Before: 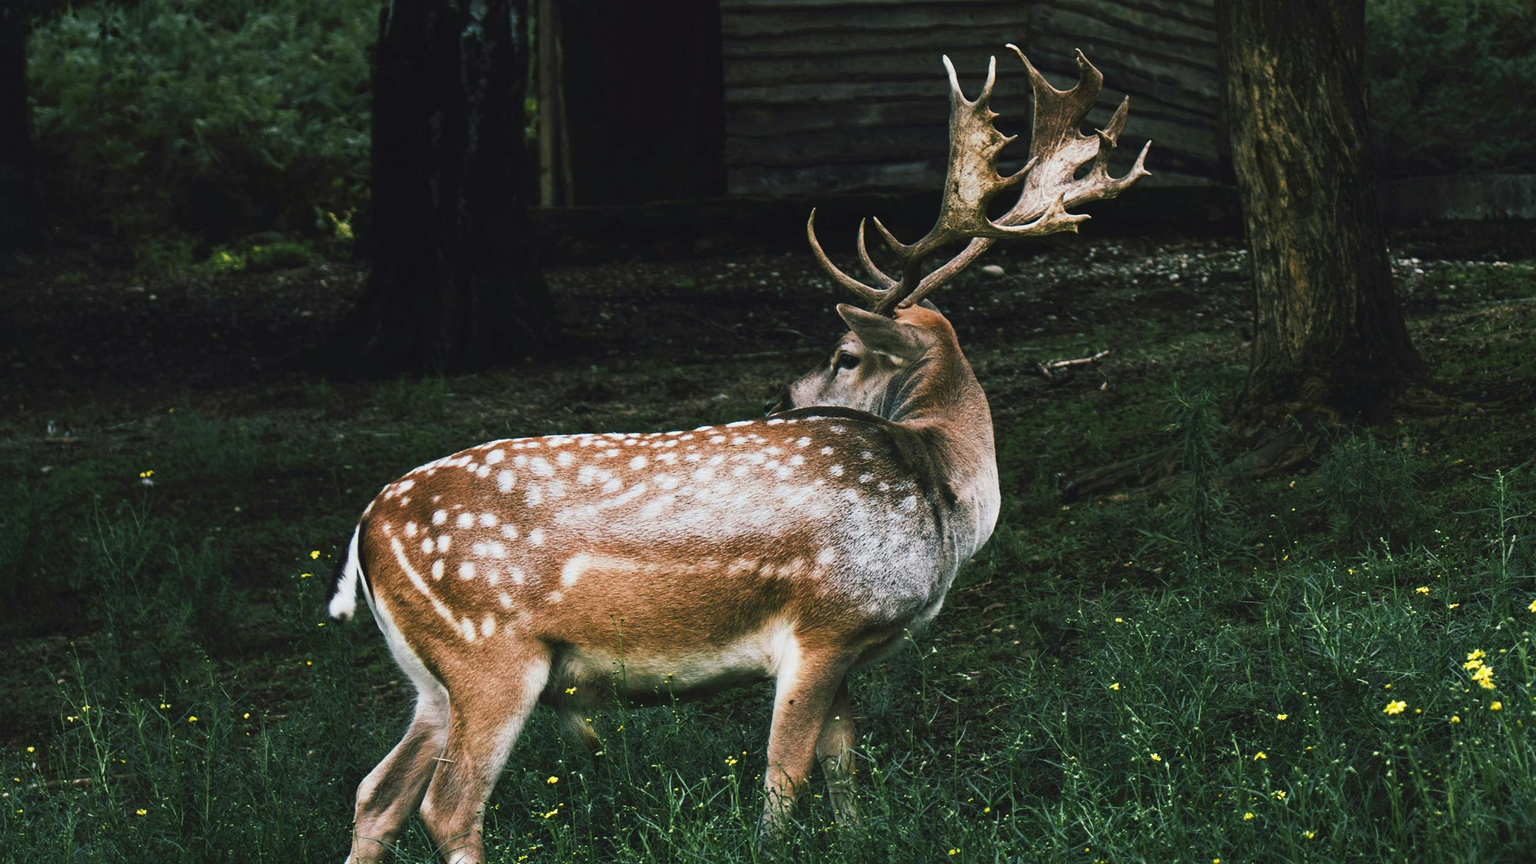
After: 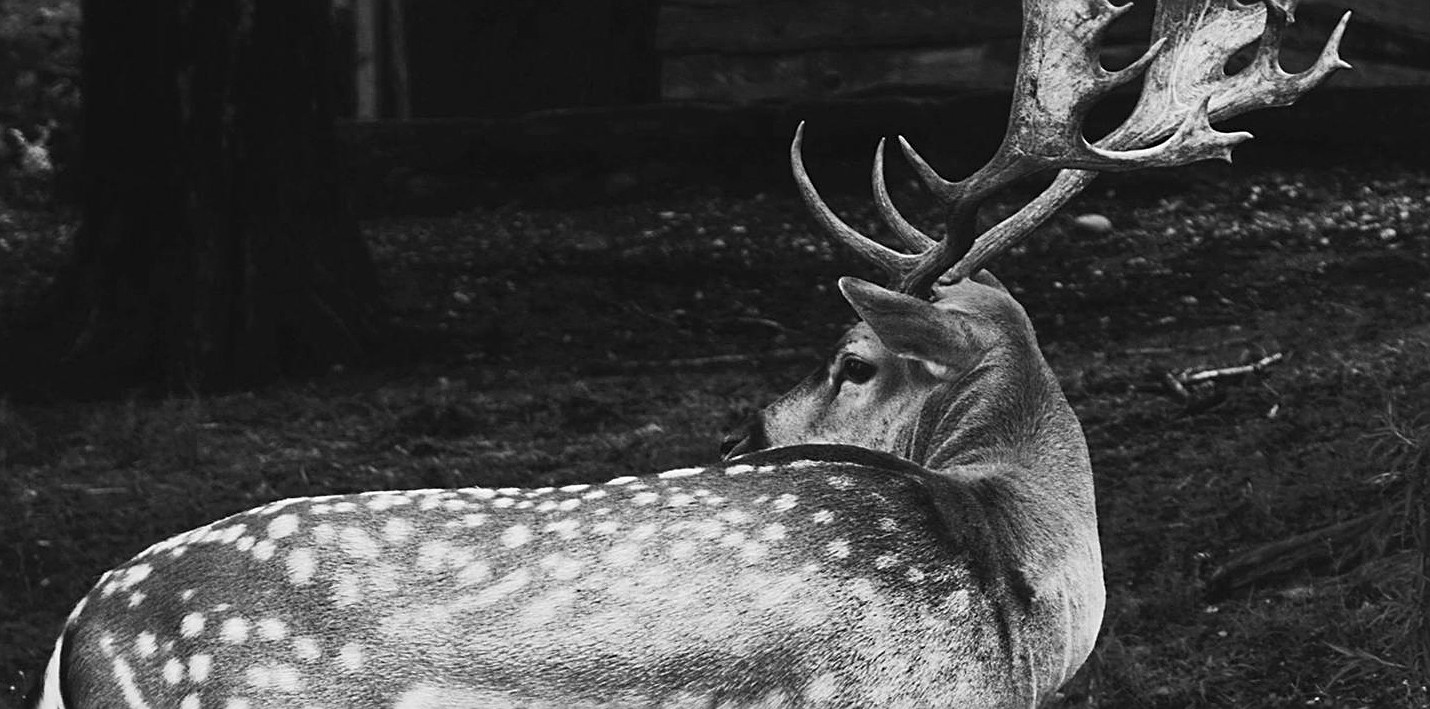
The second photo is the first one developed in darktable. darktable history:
sharpen: on, module defaults
crop: left 20.932%, top 15.471%, right 21.848%, bottom 34.081%
monochrome: a 32, b 64, size 2.3
